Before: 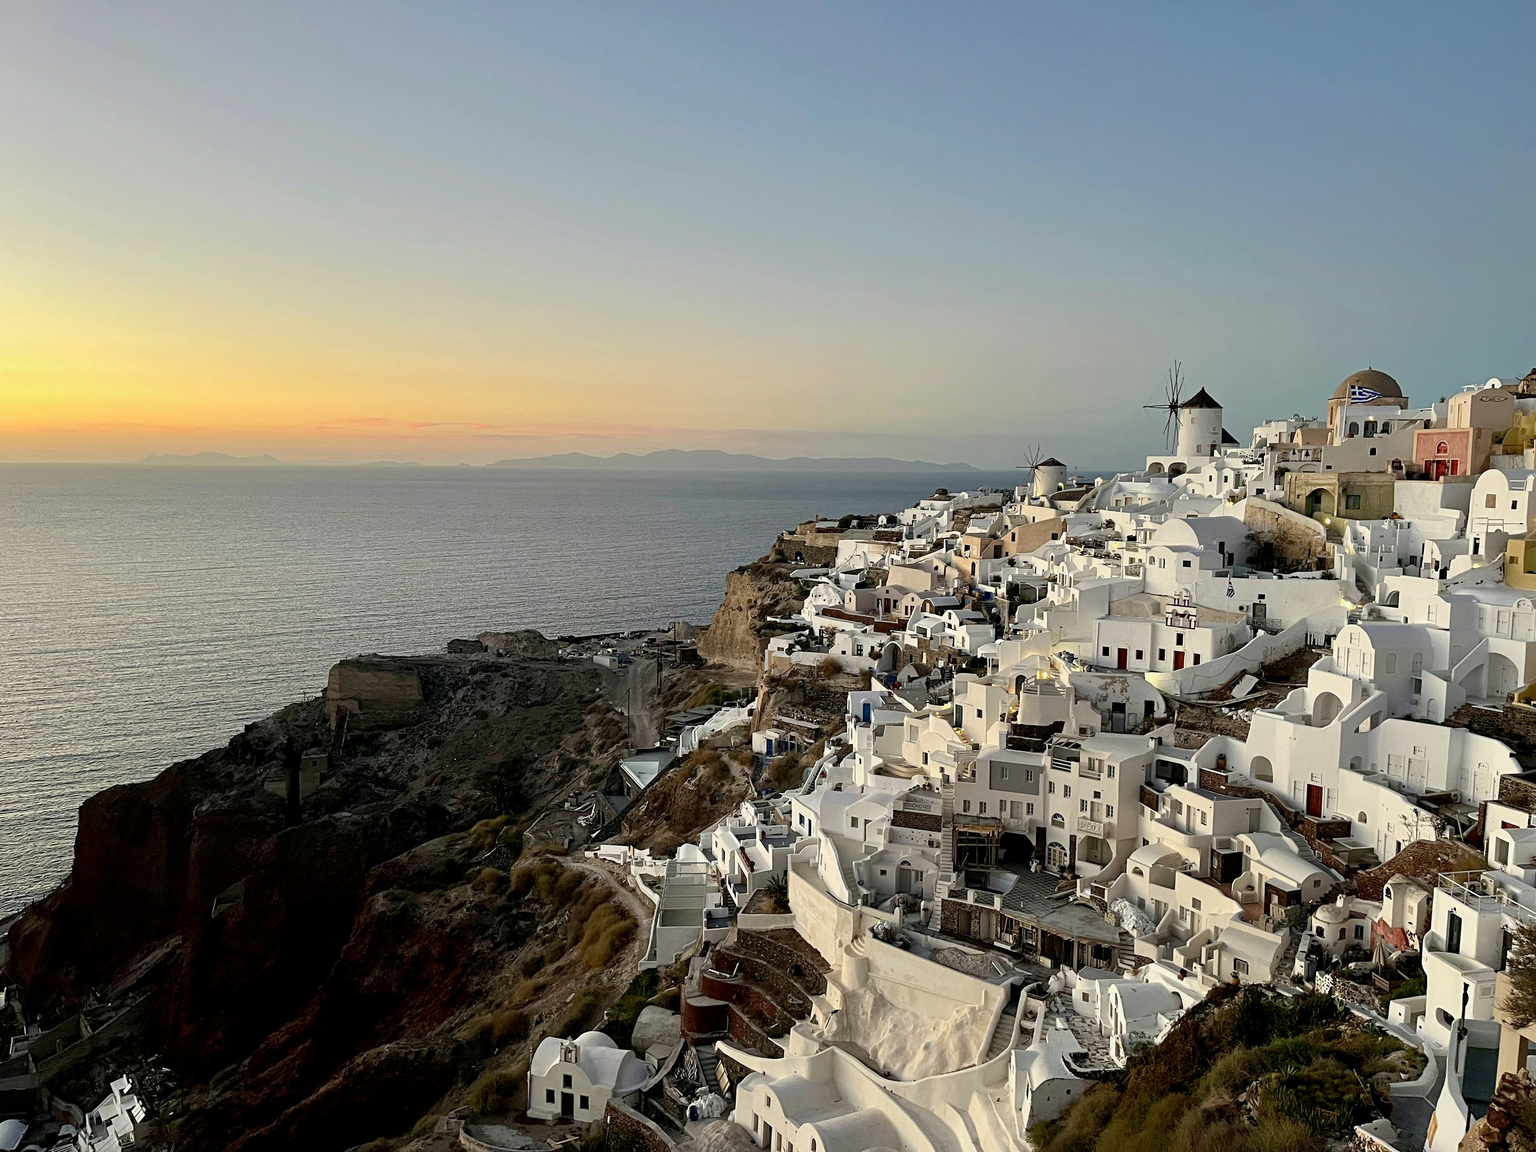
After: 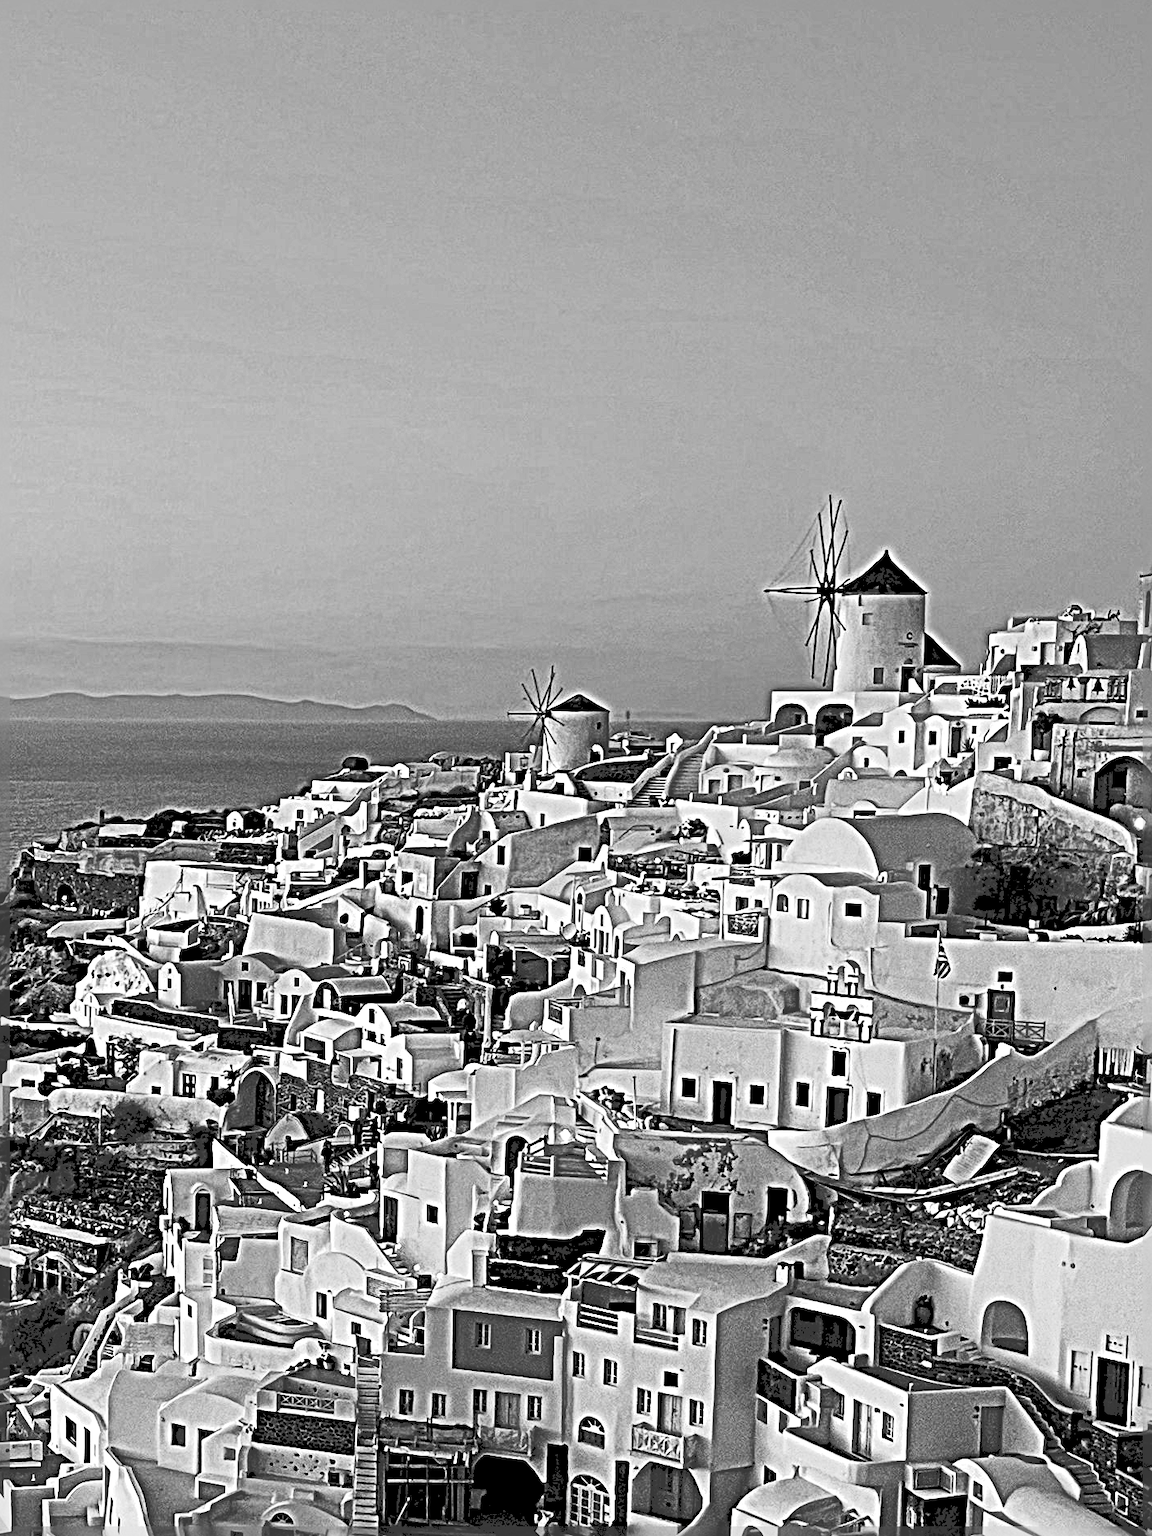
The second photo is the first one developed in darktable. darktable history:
shadows and highlights: radius 125.46, shadows 30.51, highlights -30.51, low approximation 0.01, soften with gaussian
crop and rotate: left 49.936%, top 10.094%, right 13.136%, bottom 24.256%
tone curve: curves: ch0 [(0, 0) (0.003, 0.235) (0.011, 0.235) (0.025, 0.235) (0.044, 0.235) (0.069, 0.235) (0.1, 0.237) (0.136, 0.239) (0.177, 0.243) (0.224, 0.256) (0.277, 0.287) (0.335, 0.329) (0.399, 0.391) (0.468, 0.476) (0.543, 0.574) (0.623, 0.683) (0.709, 0.778) (0.801, 0.869) (0.898, 0.924) (1, 1)], preserve colors none
color calibration: output gray [0.21, 0.42, 0.37, 0], gray › normalize channels true, illuminant same as pipeline (D50), adaptation XYZ, x 0.346, y 0.359, gamut compression 0
sharpen: radius 6.3, amount 1.8, threshold 0
